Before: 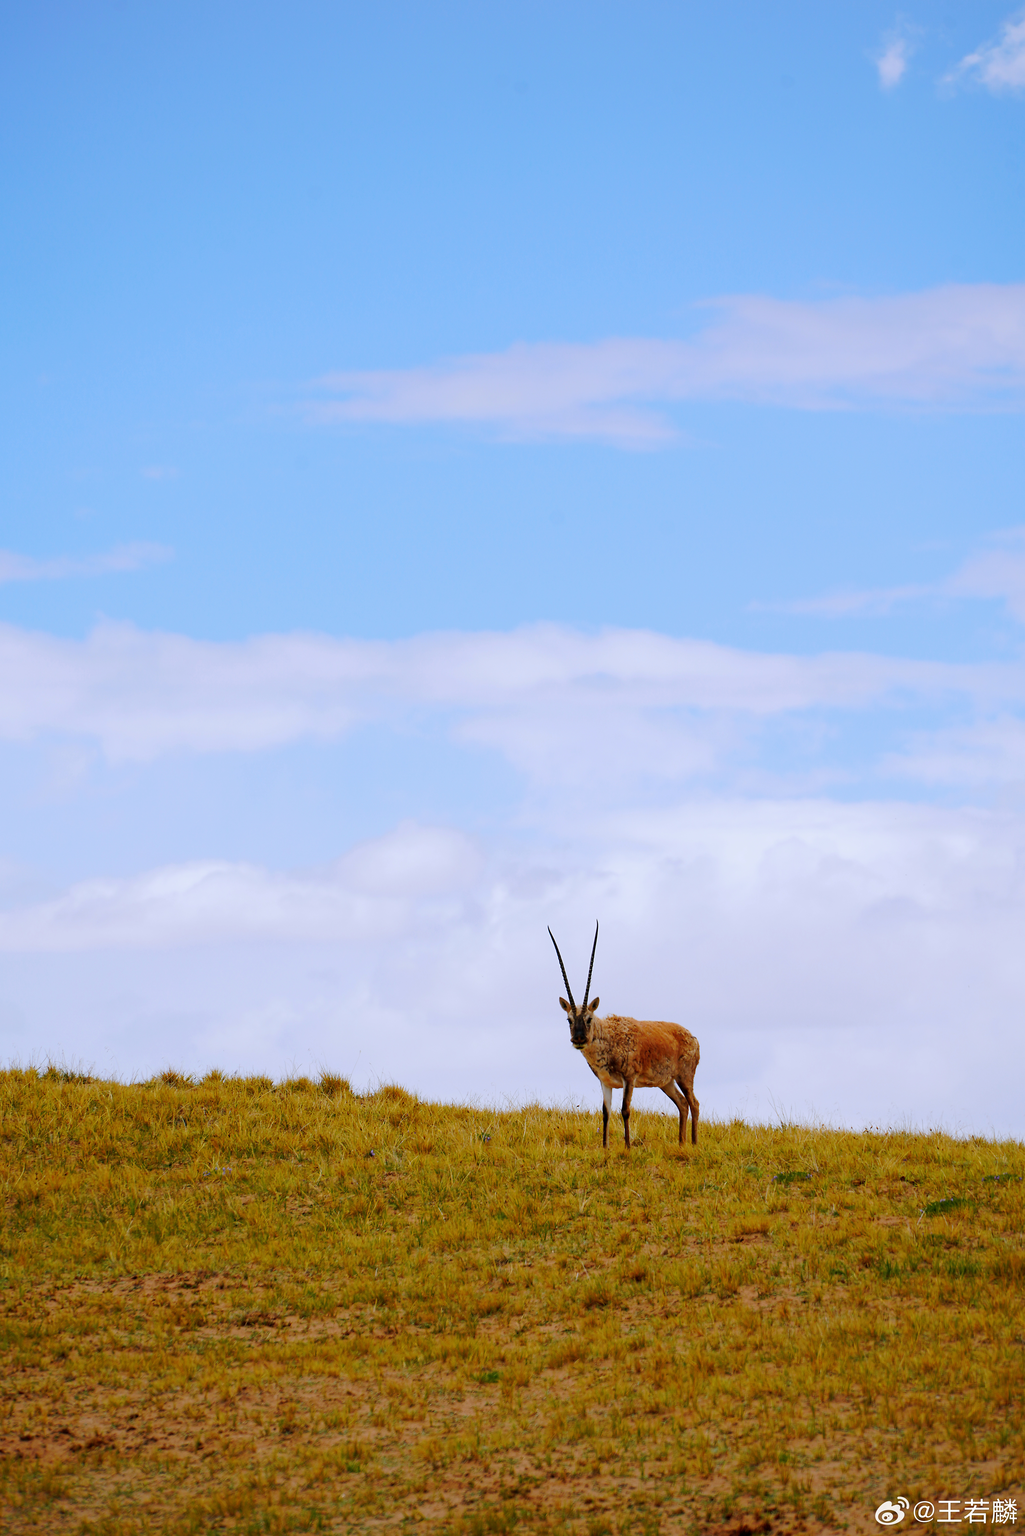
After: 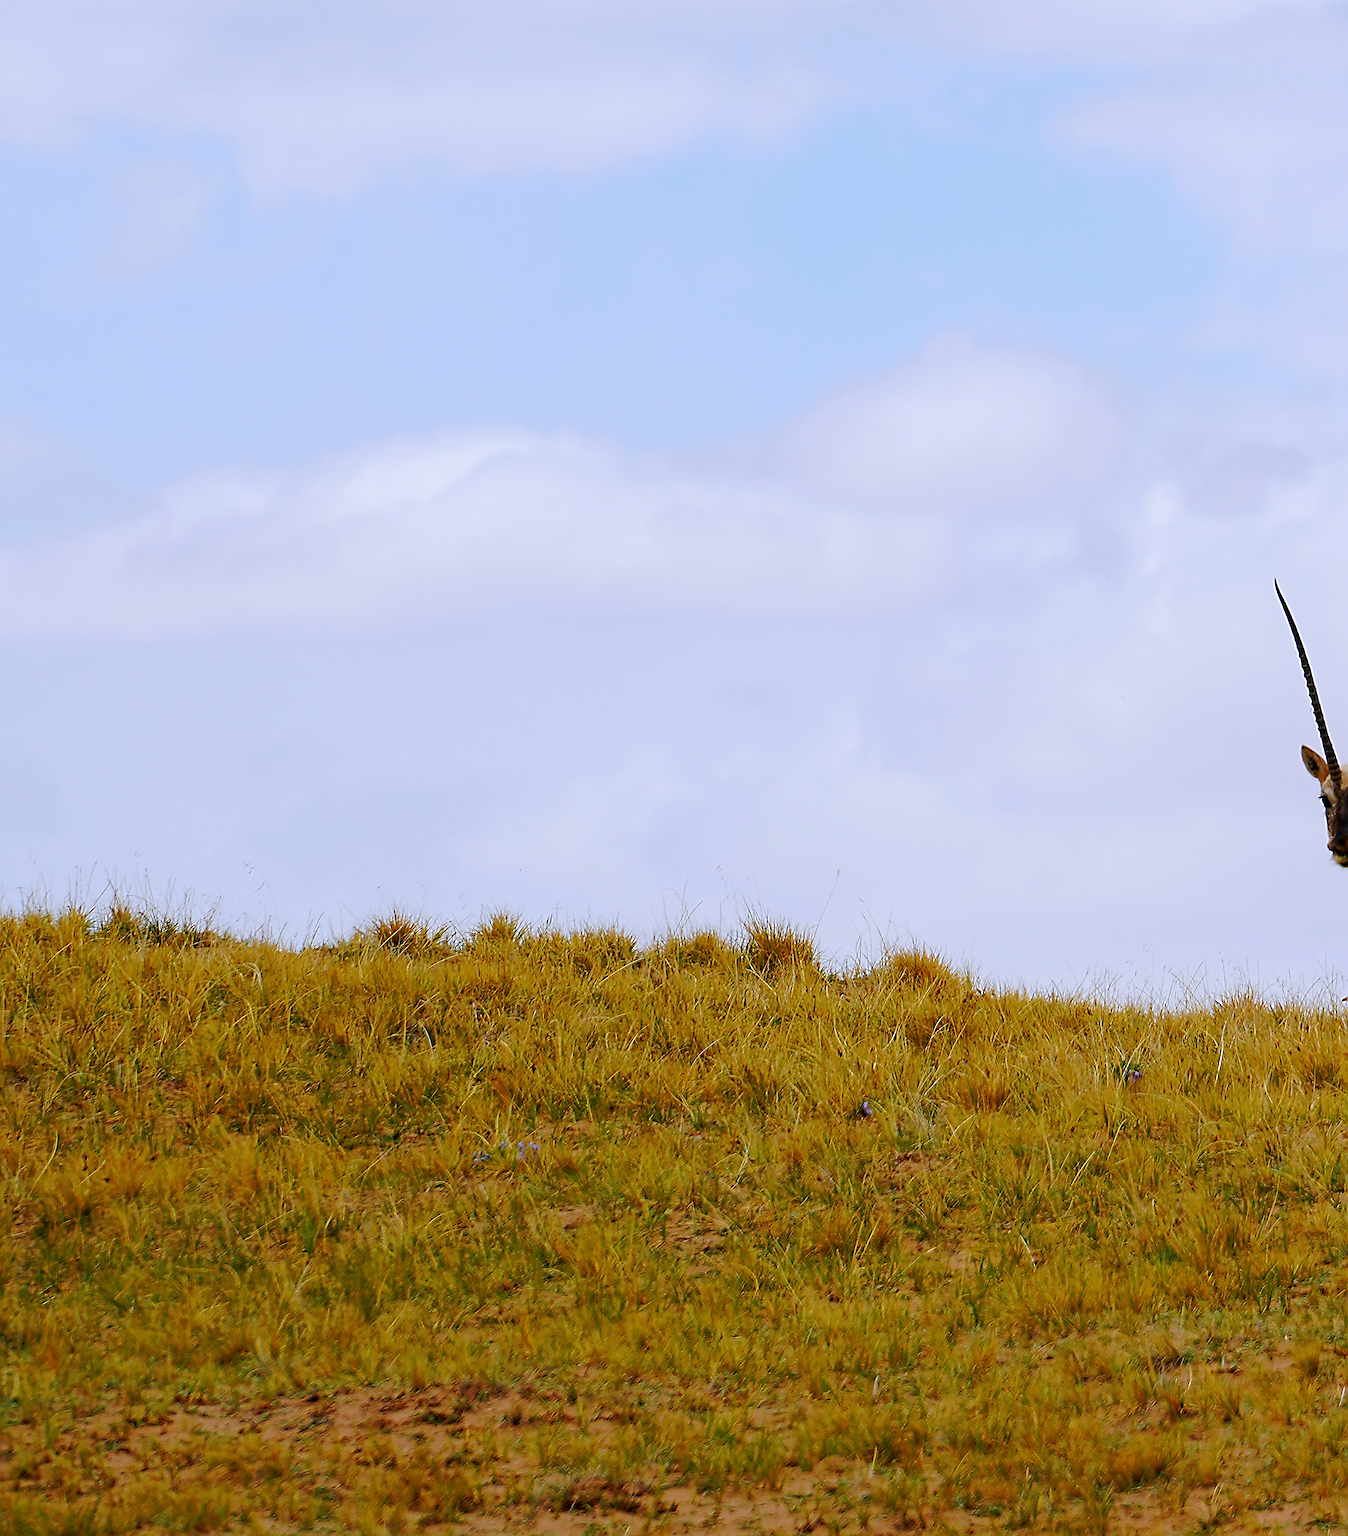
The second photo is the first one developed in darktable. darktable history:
crop: top 44.069%, right 43.418%, bottom 12.953%
sharpen: radius 1.348, amount 1.257, threshold 0.826
